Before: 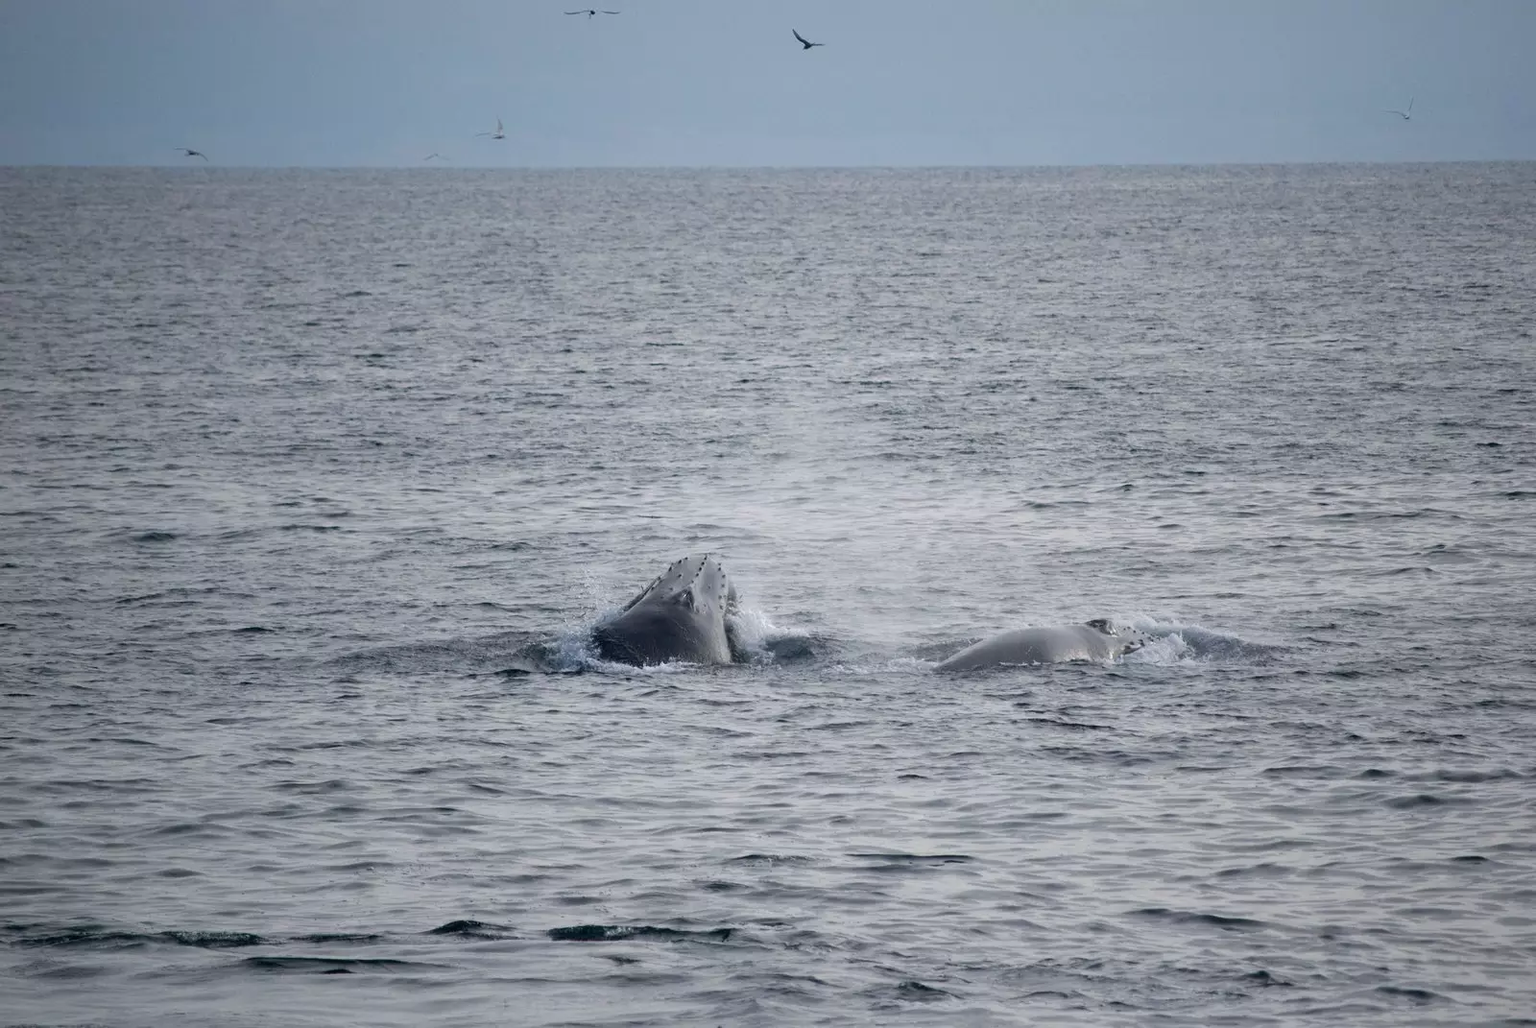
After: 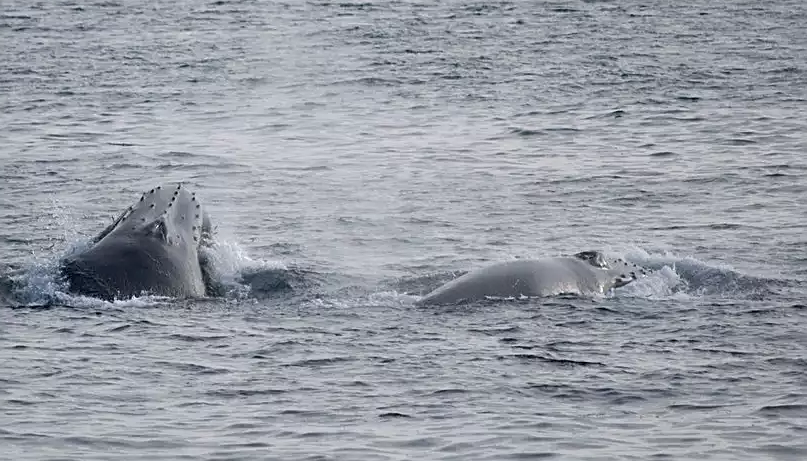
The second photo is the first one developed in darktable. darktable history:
sharpen: on, module defaults
crop: left 34.784%, top 36.87%, right 14.777%, bottom 20.018%
